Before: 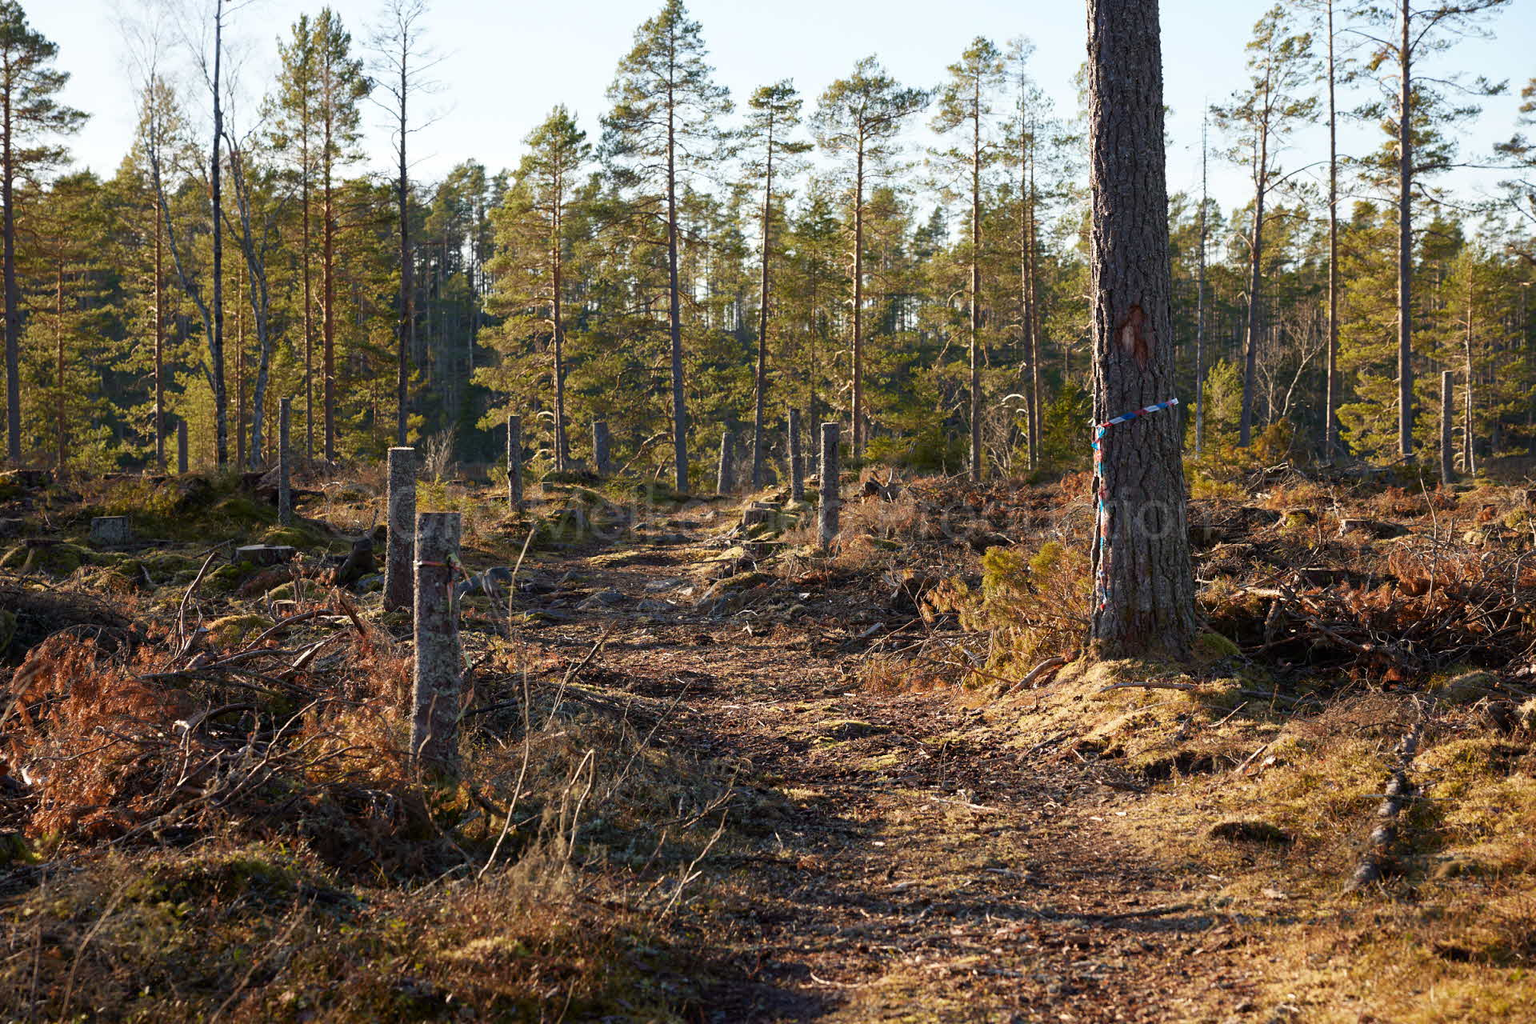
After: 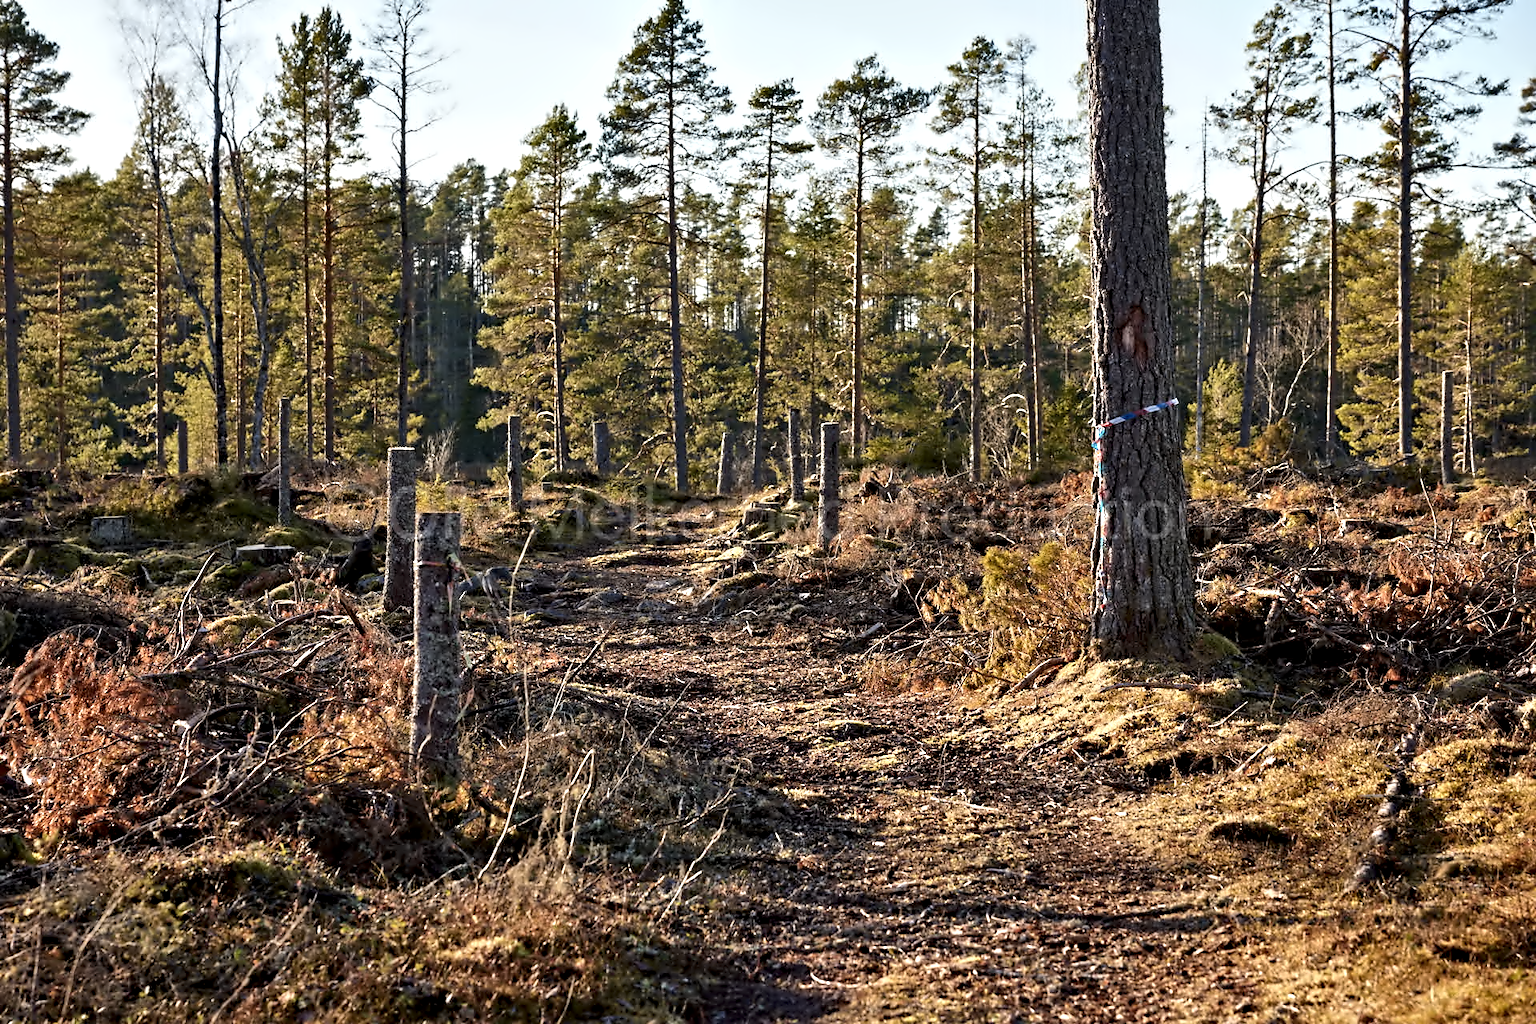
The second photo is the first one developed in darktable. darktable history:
shadows and highlights: soften with gaussian
contrast equalizer: octaves 7, y [[0.5, 0.542, 0.583, 0.625, 0.667, 0.708], [0.5 ×6], [0.5 ×6], [0, 0.033, 0.067, 0.1, 0.133, 0.167], [0, 0.05, 0.1, 0.15, 0.2, 0.25]]
